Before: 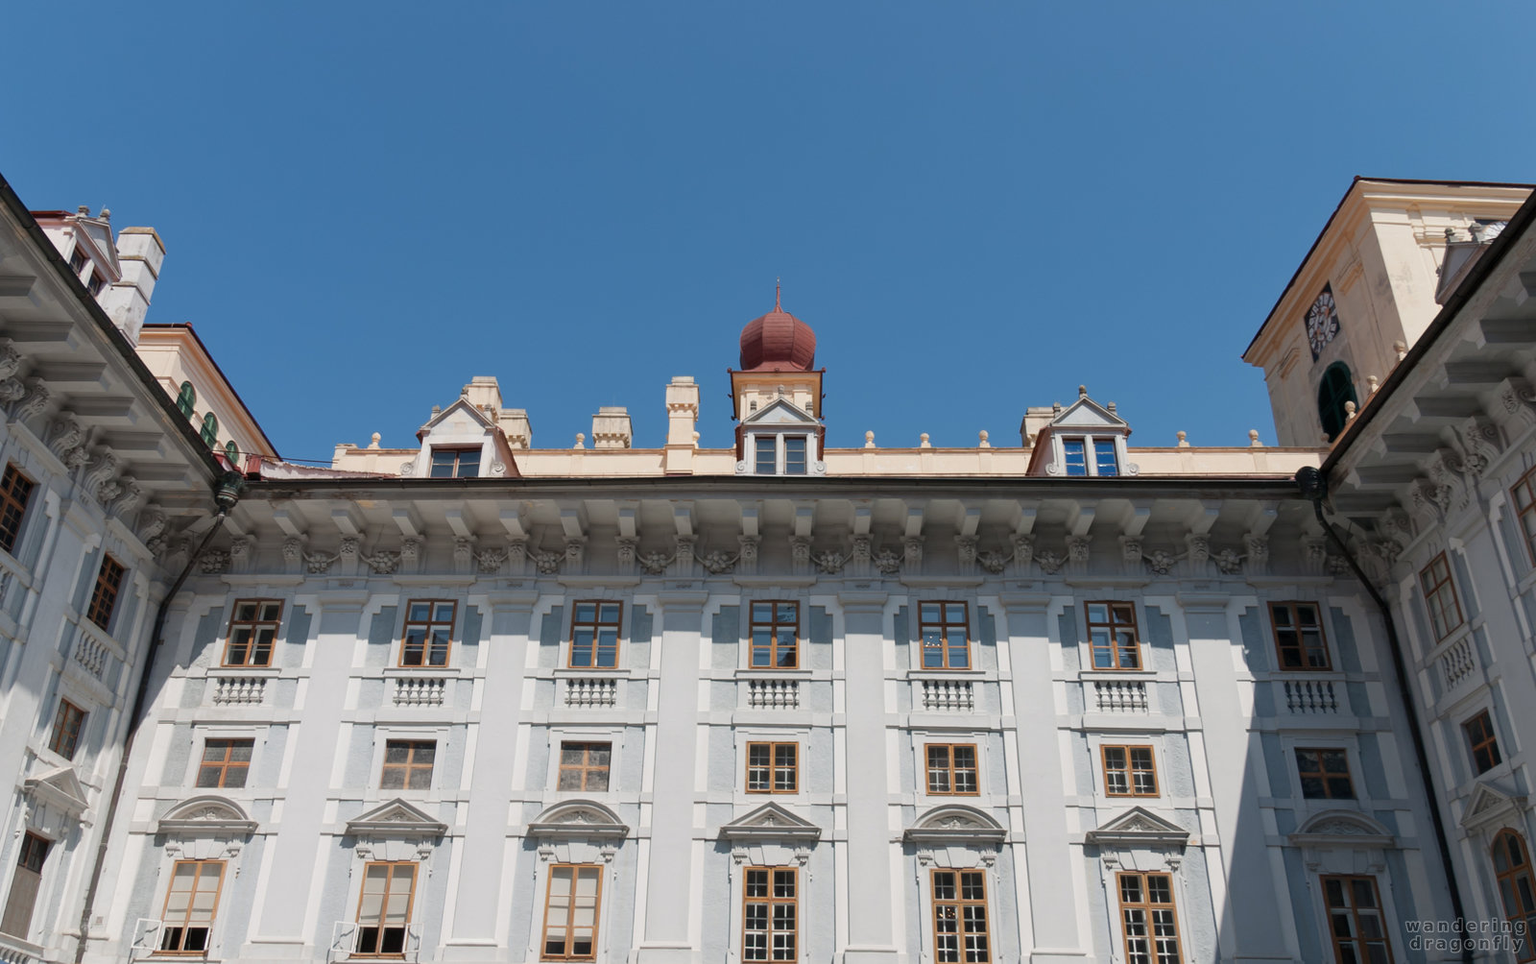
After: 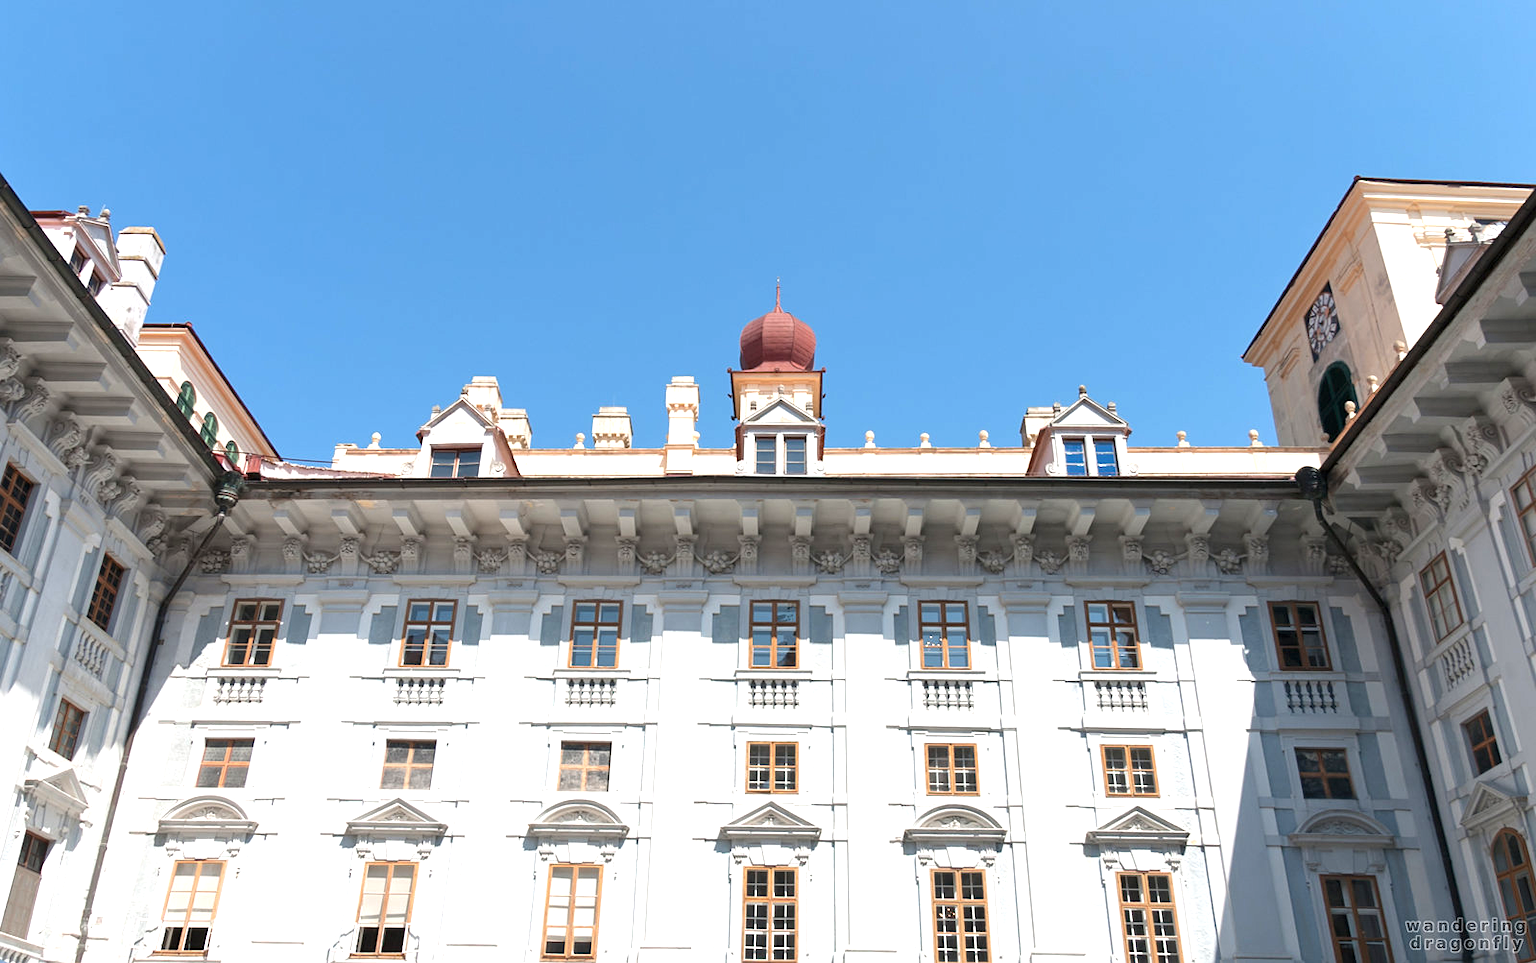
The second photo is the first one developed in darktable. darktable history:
exposure: black level correction 0, exposure 1.105 EV, compensate highlight preservation false
sharpen: amount 0.205
